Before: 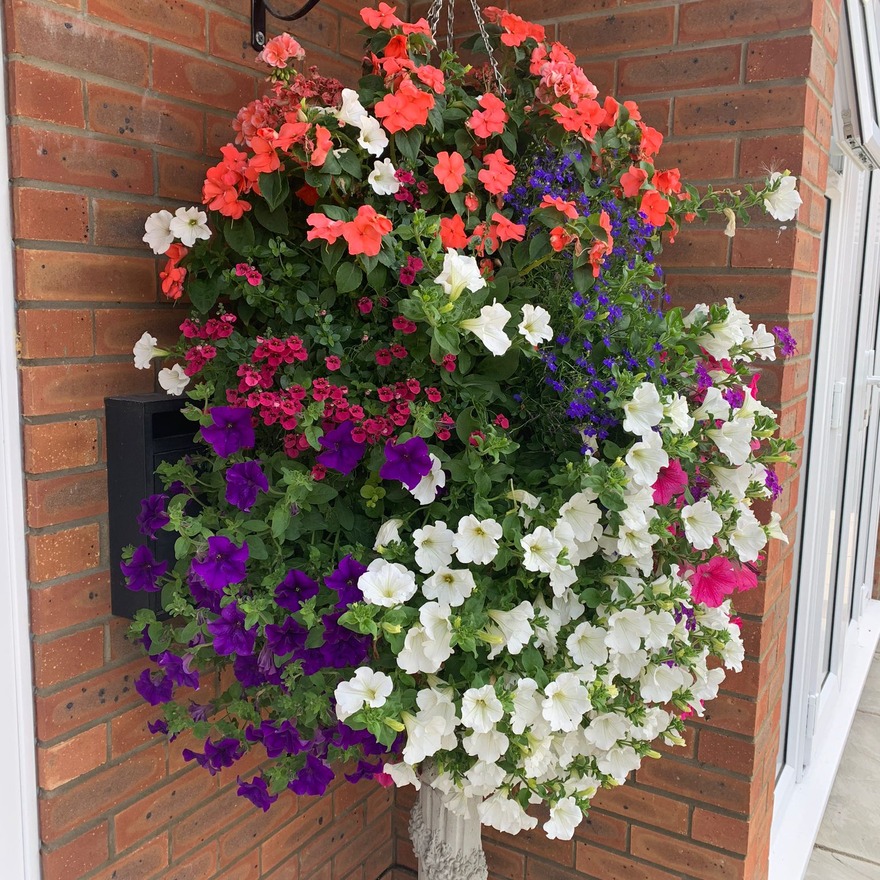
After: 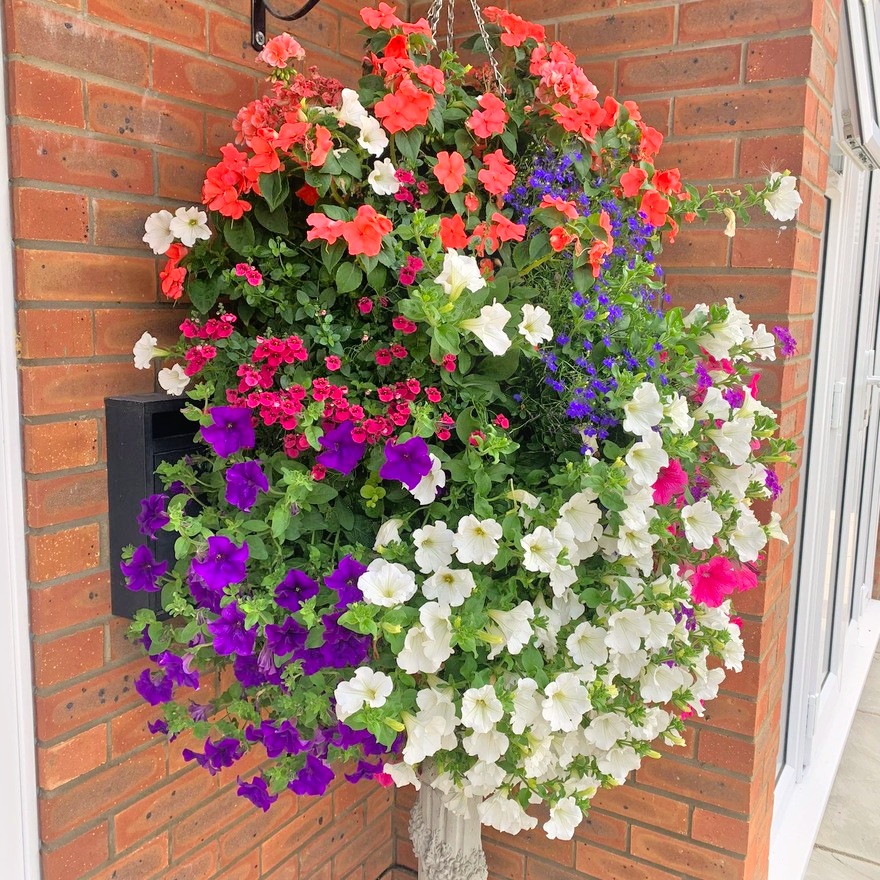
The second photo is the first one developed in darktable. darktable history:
color correction: highlights a* 0.816, highlights b* 2.78, saturation 1.1
bloom: size 9%, threshold 100%, strength 7%
tone equalizer: -7 EV 0.15 EV, -6 EV 0.6 EV, -5 EV 1.15 EV, -4 EV 1.33 EV, -3 EV 1.15 EV, -2 EV 0.6 EV, -1 EV 0.15 EV, mask exposure compensation -0.5 EV
